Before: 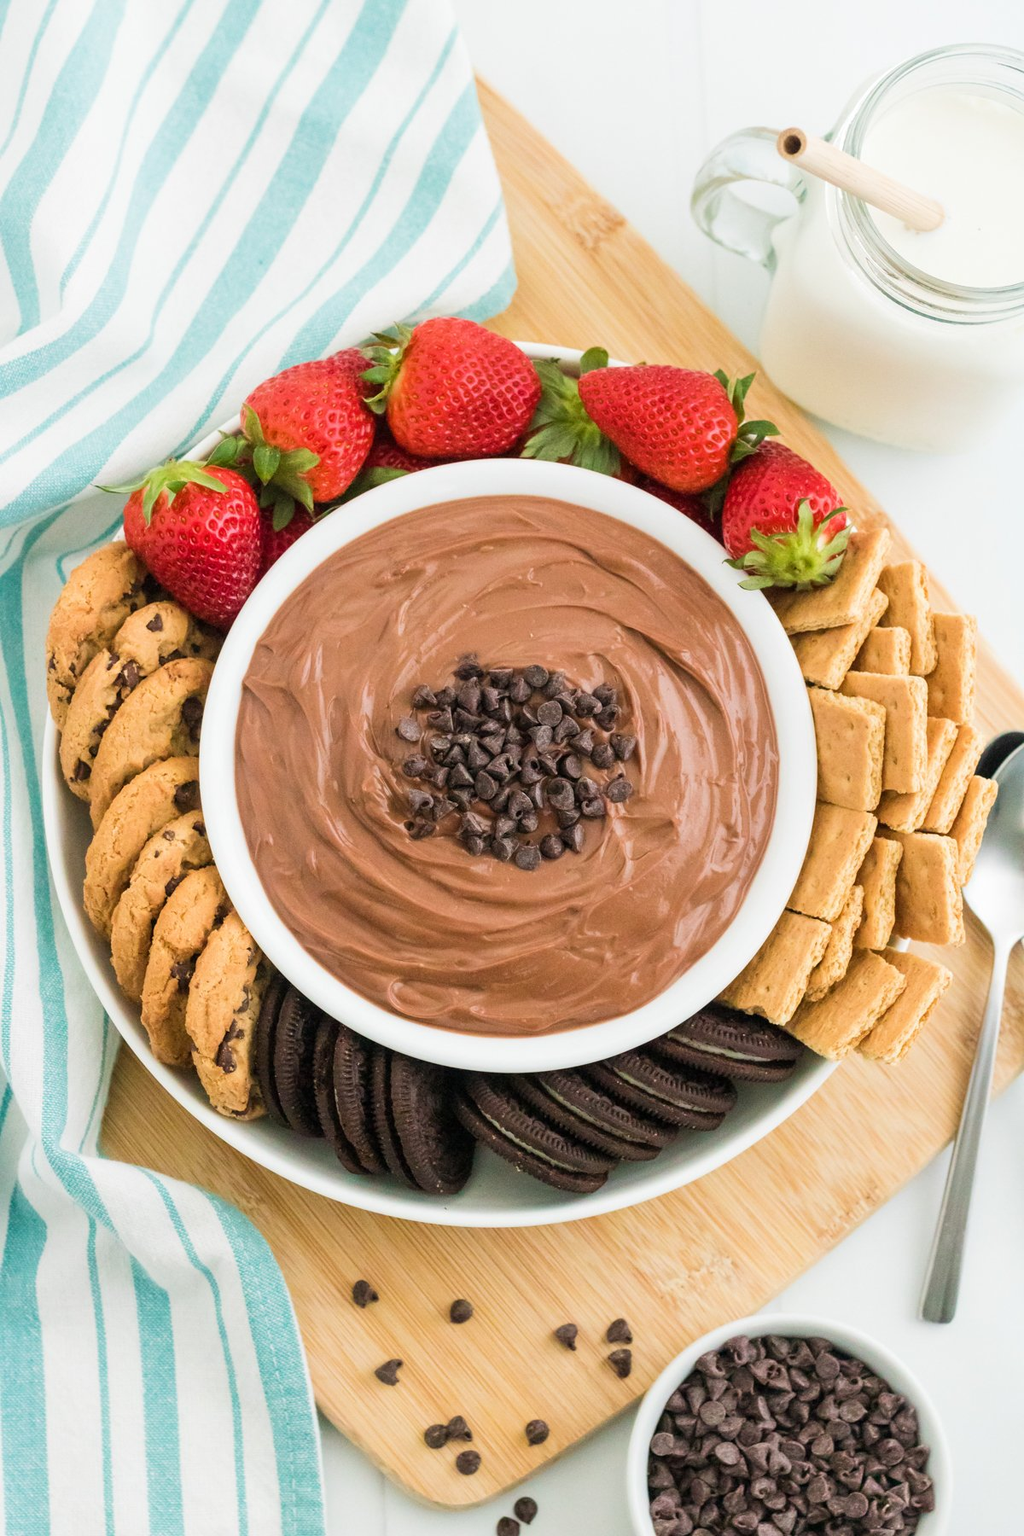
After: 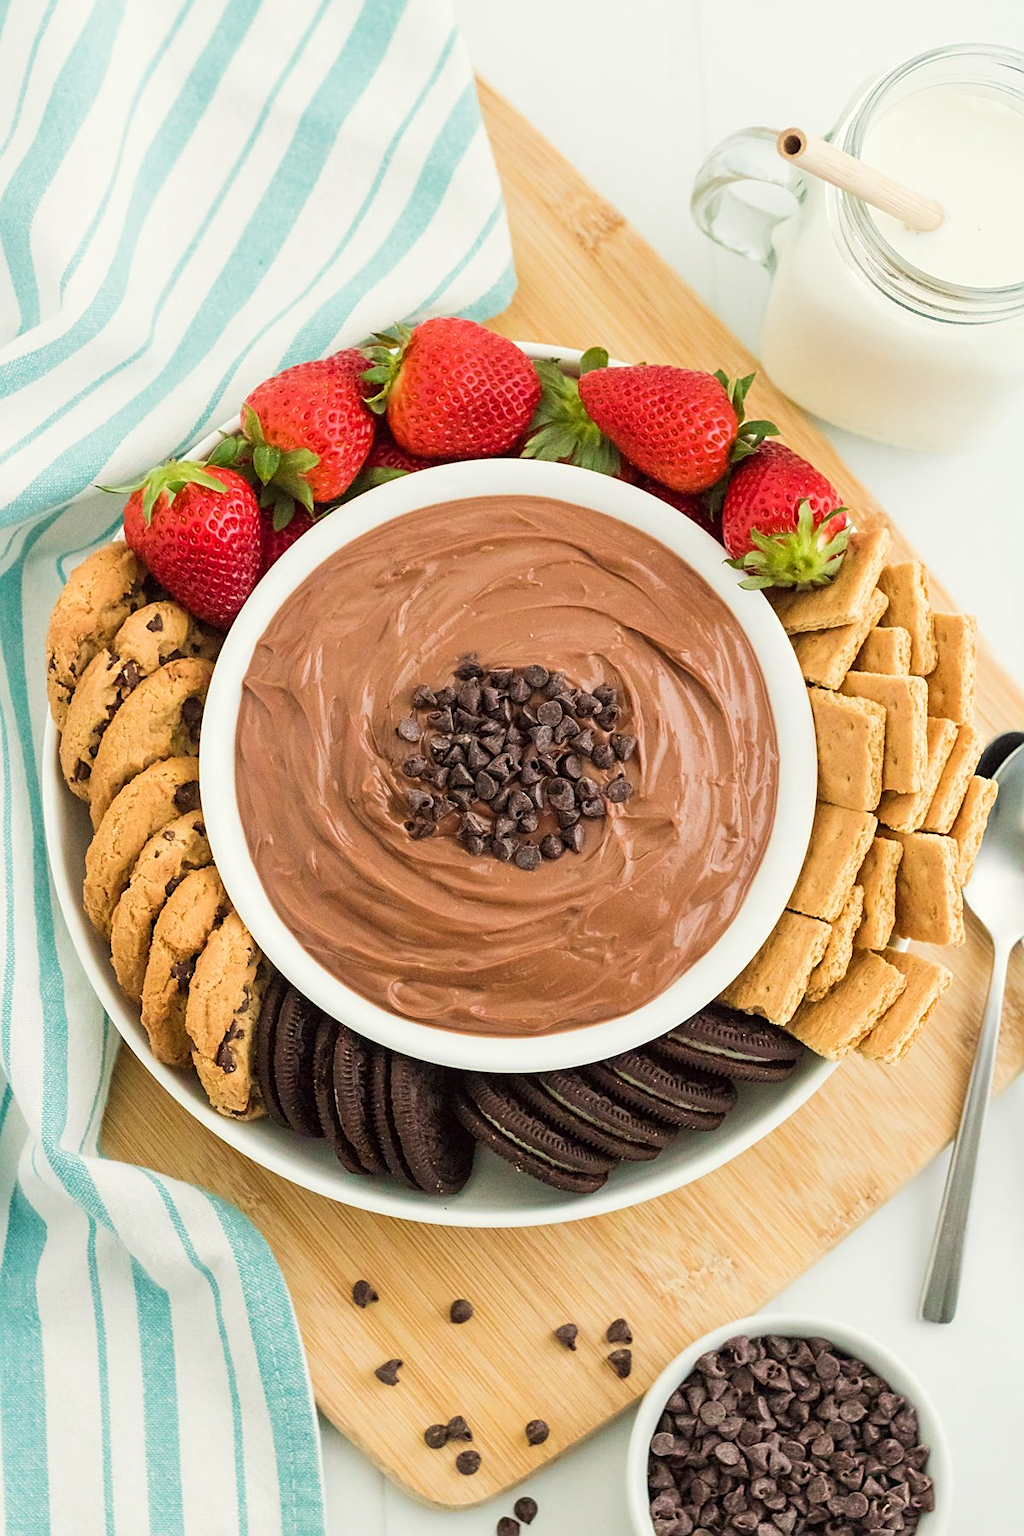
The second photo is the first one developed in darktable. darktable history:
exposure: compensate exposure bias true, compensate highlight preservation false
sharpen: on, module defaults
color correction: highlights a* -1.04, highlights b* 4.45, shadows a* 3.63
